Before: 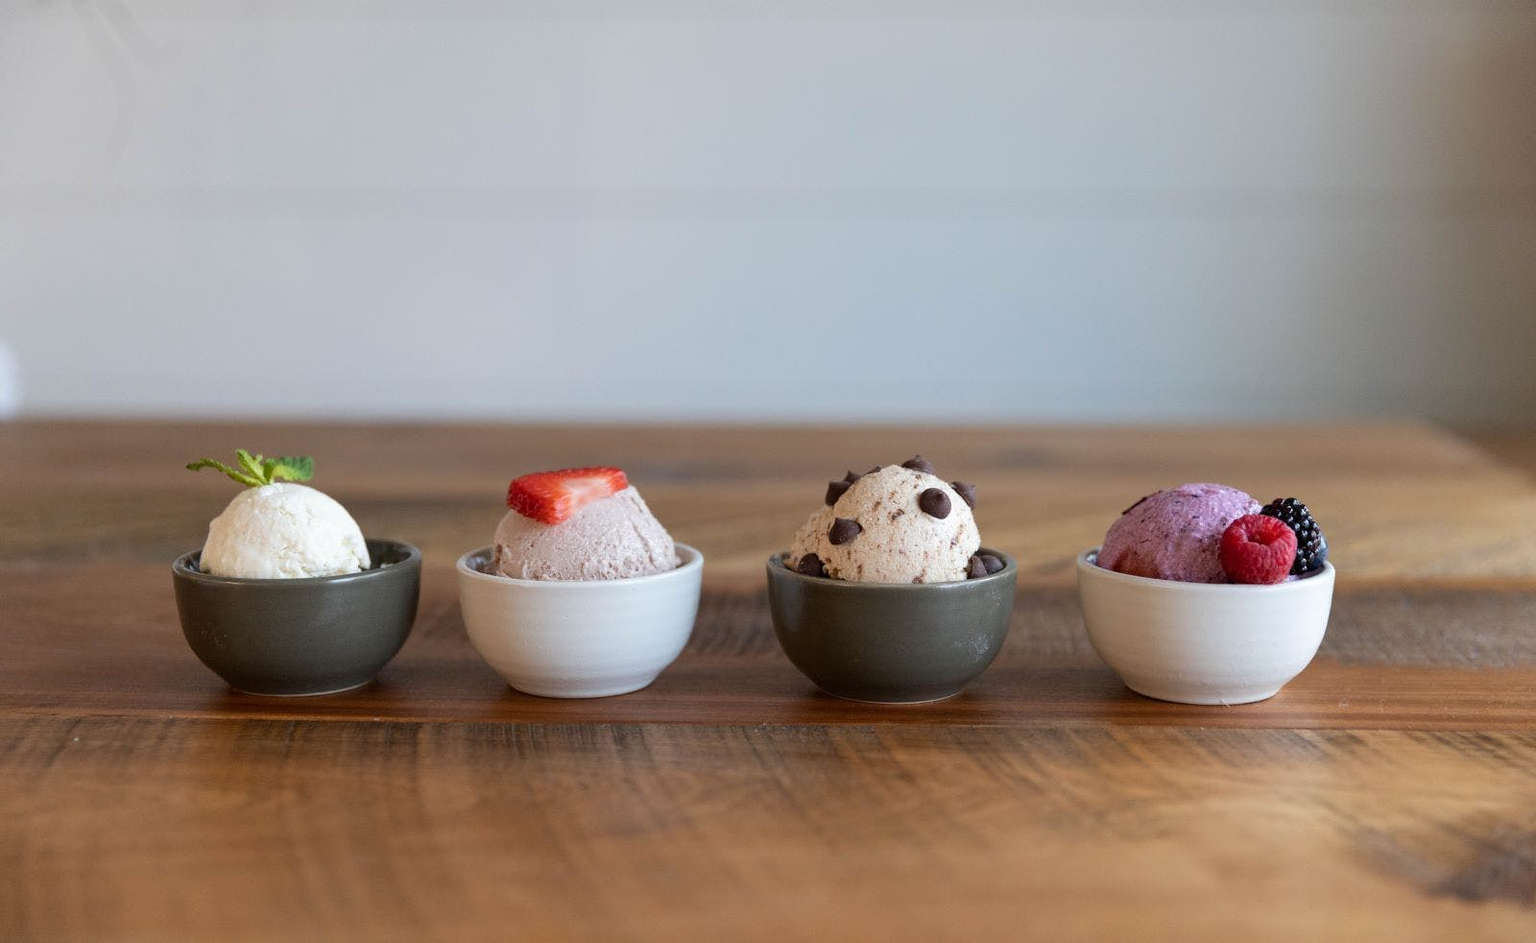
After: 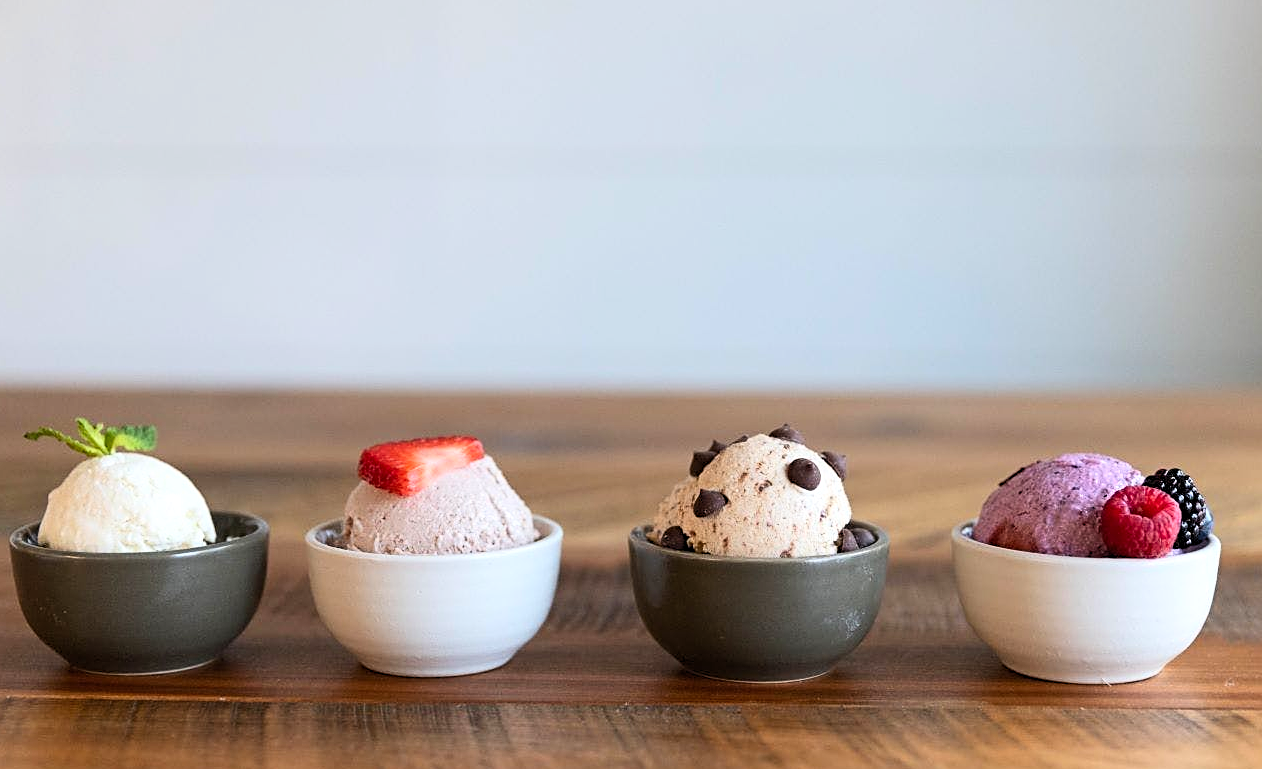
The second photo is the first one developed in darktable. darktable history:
contrast brightness saturation: contrast 0.201, brightness 0.161, saturation 0.222
levels: levels [0.026, 0.507, 0.987]
crop and rotate: left 10.739%, top 5.132%, right 10.362%, bottom 16.508%
sharpen: on, module defaults
